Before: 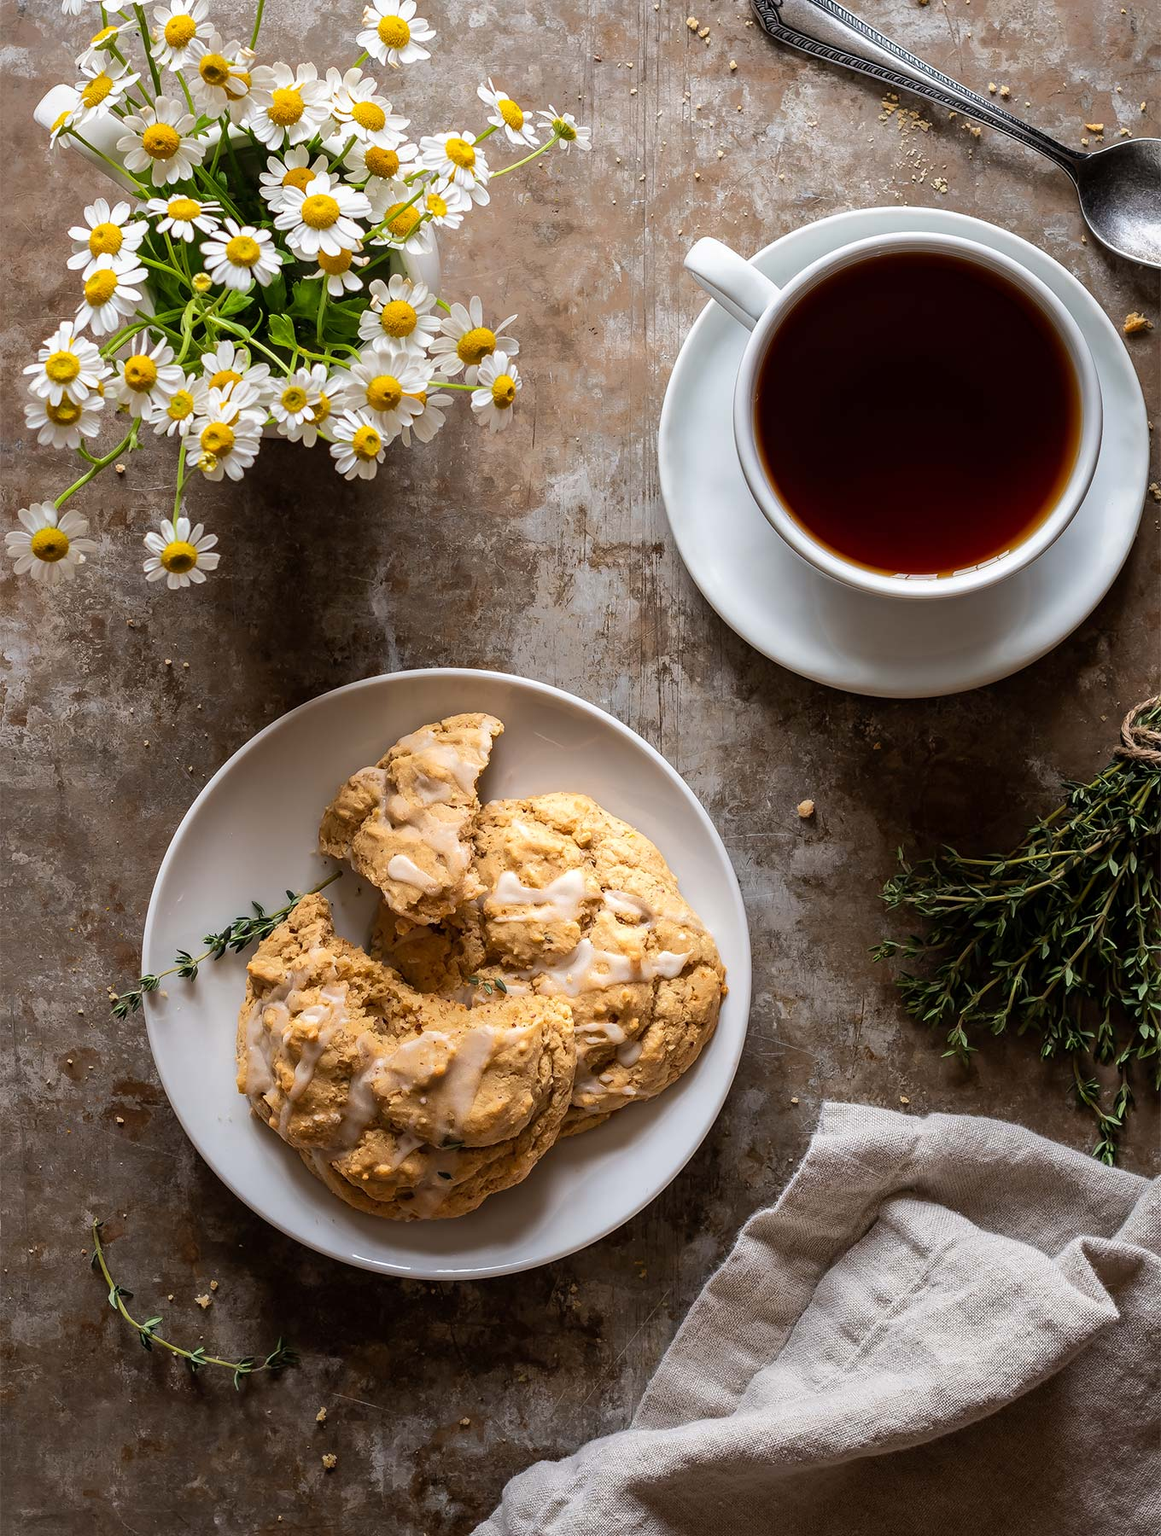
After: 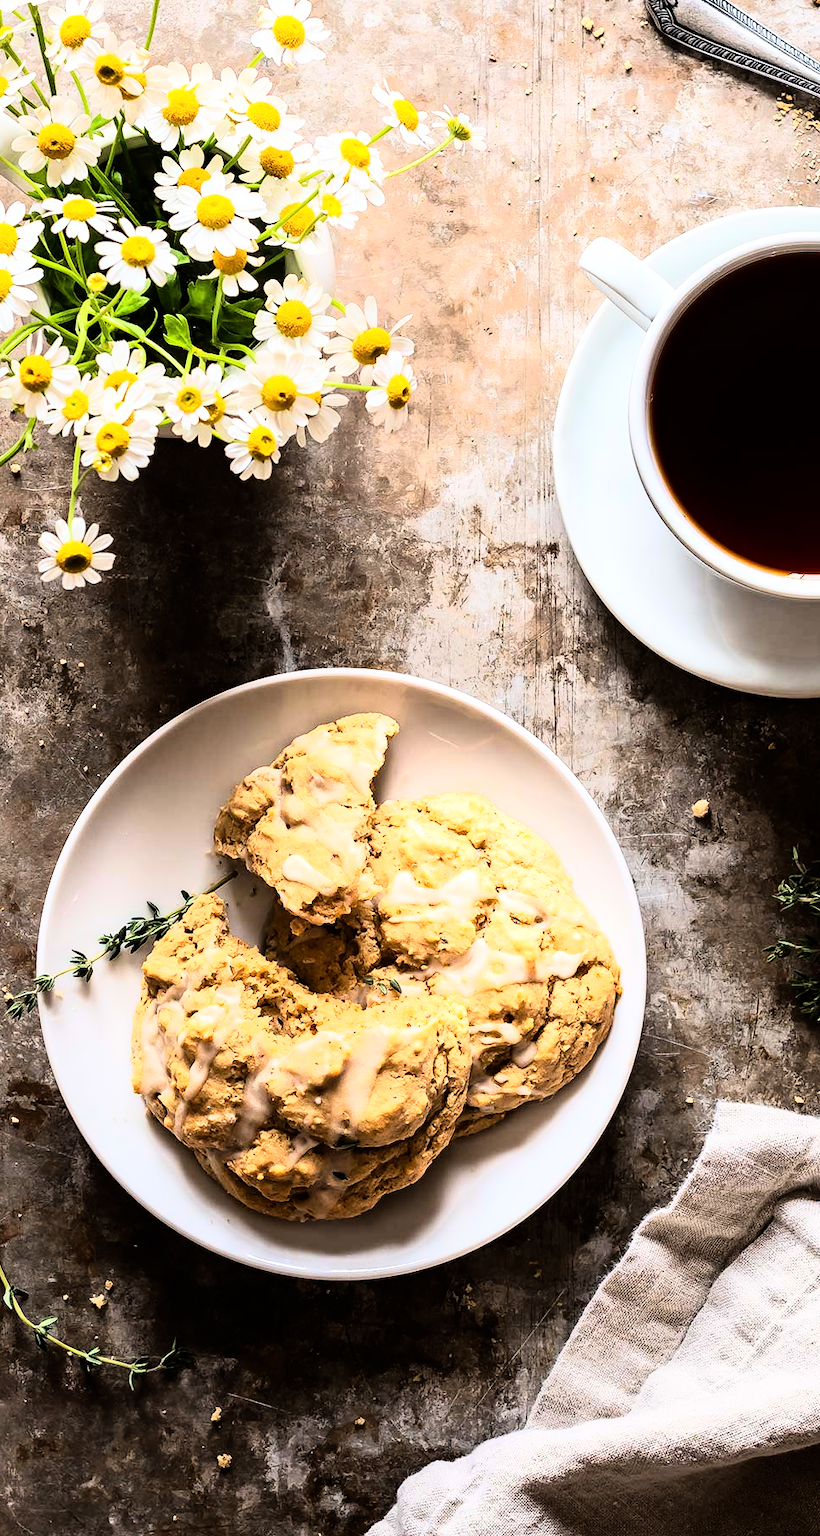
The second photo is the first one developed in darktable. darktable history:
rgb curve: curves: ch0 [(0, 0) (0.21, 0.15) (0.24, 0.21) (0.5, 0.75) (0.75, 0.96) (0.89, 0.99) (1, 1)]; ch1 [(0, 0.02) (0.21, 0.13) (0.25, 0.2) (0.5, 0.67) (0.75, 0.9) (0.89, 0.97) (1, 1)]; ch2 [(0, 0.02) (0.21, 0.13) (0.25, 0.2) (0.5, 0.67) (0.75, 0.9) (0.89, 0.97) (1, 1)], compensate middle gray true
crop and rotate: left 9.061%, right 20.142%
